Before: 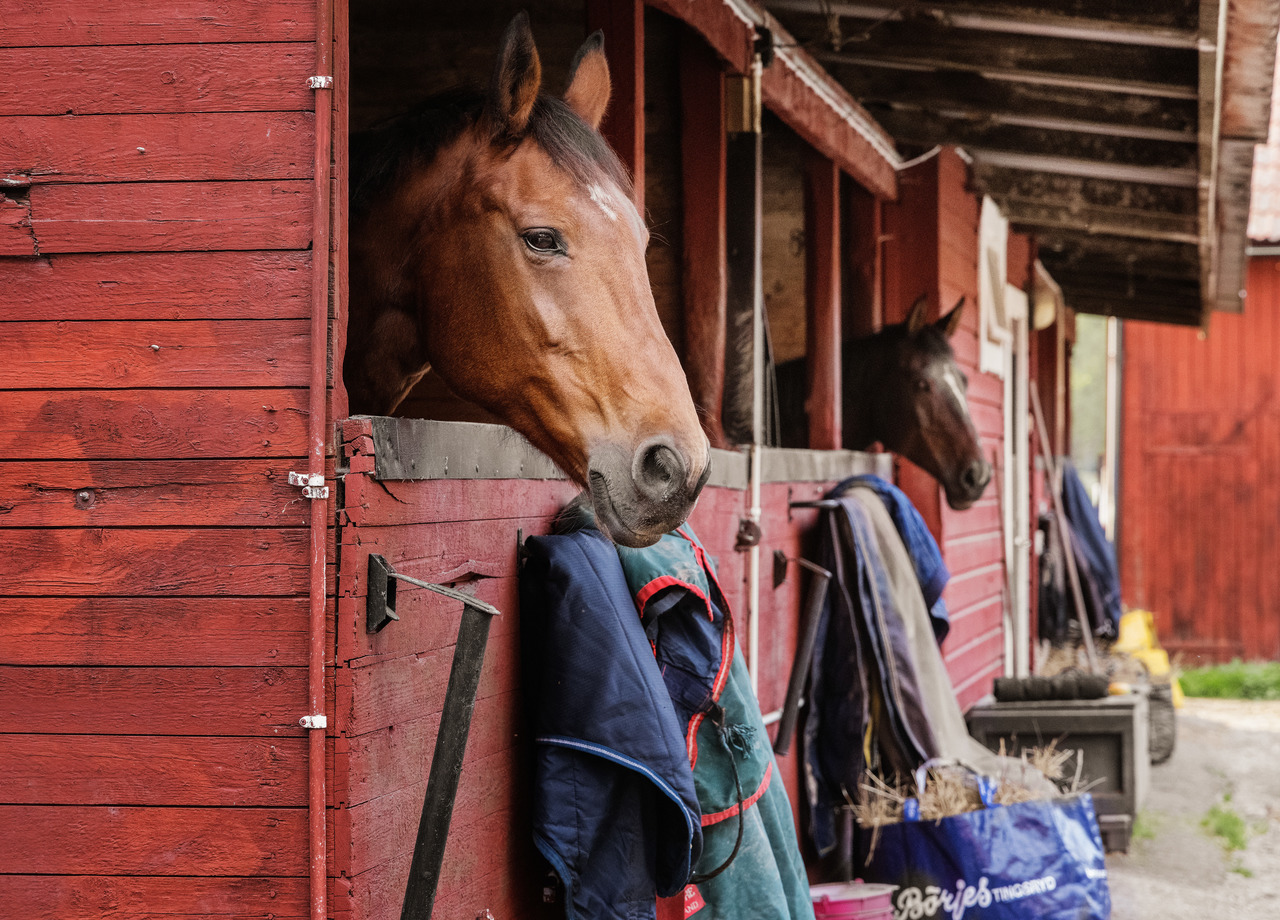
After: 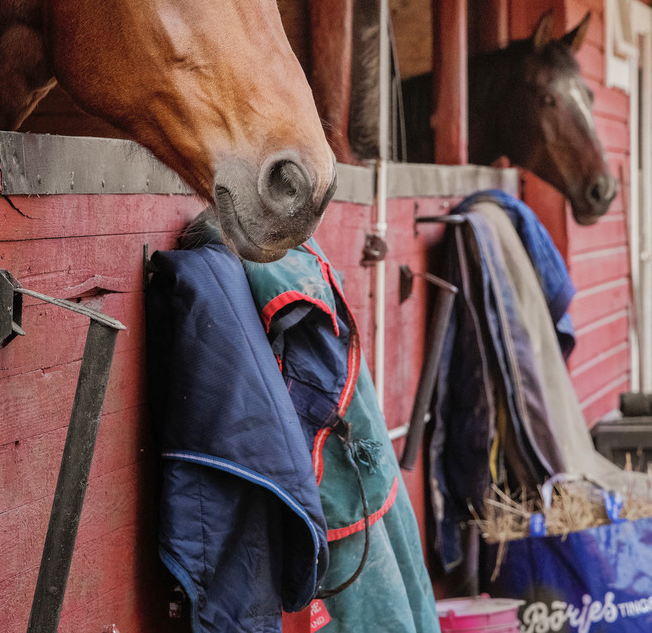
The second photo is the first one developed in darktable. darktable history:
crop and rotate: left 29.237%, top 31.152%, right 19.807%
shadows and highlights: on, module defaults
